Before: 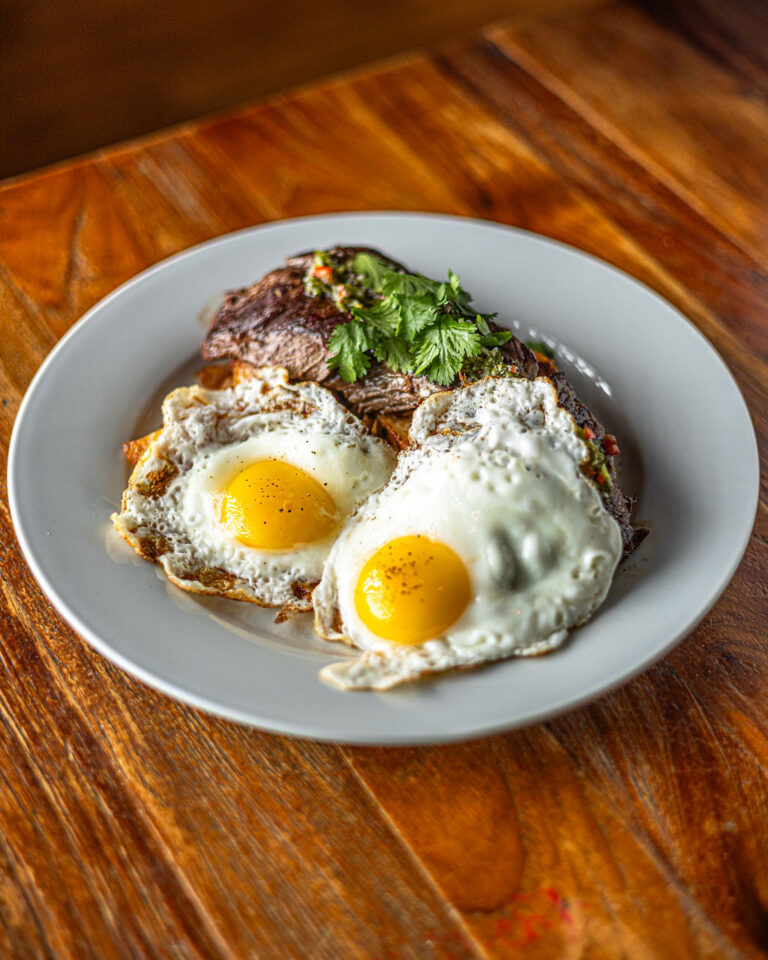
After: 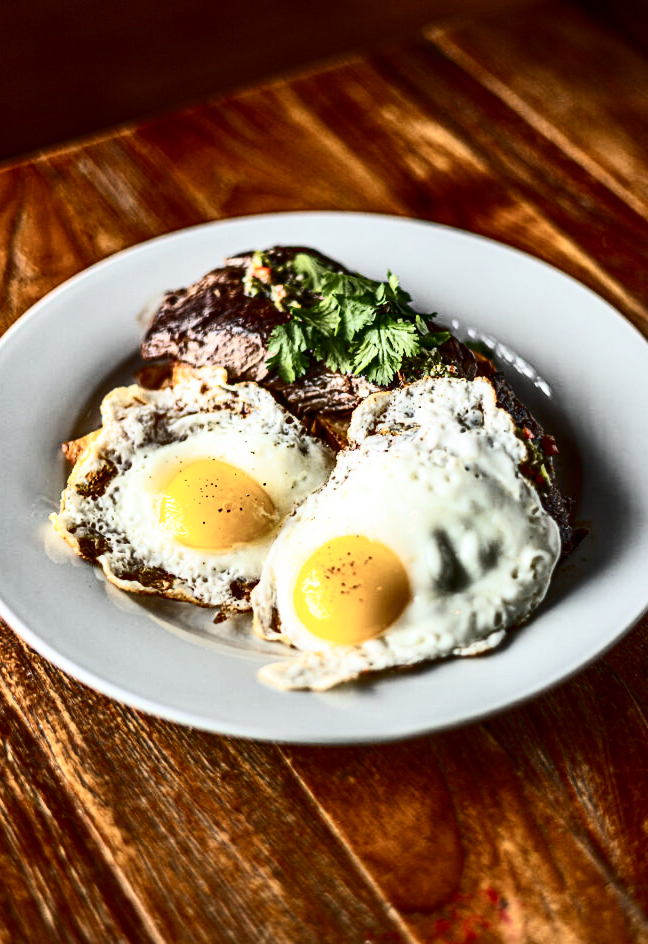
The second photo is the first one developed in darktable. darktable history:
crop: left 8.026%, right 7.374%
contrast brightness saturation: contrast 0.5, saturation -0.1
